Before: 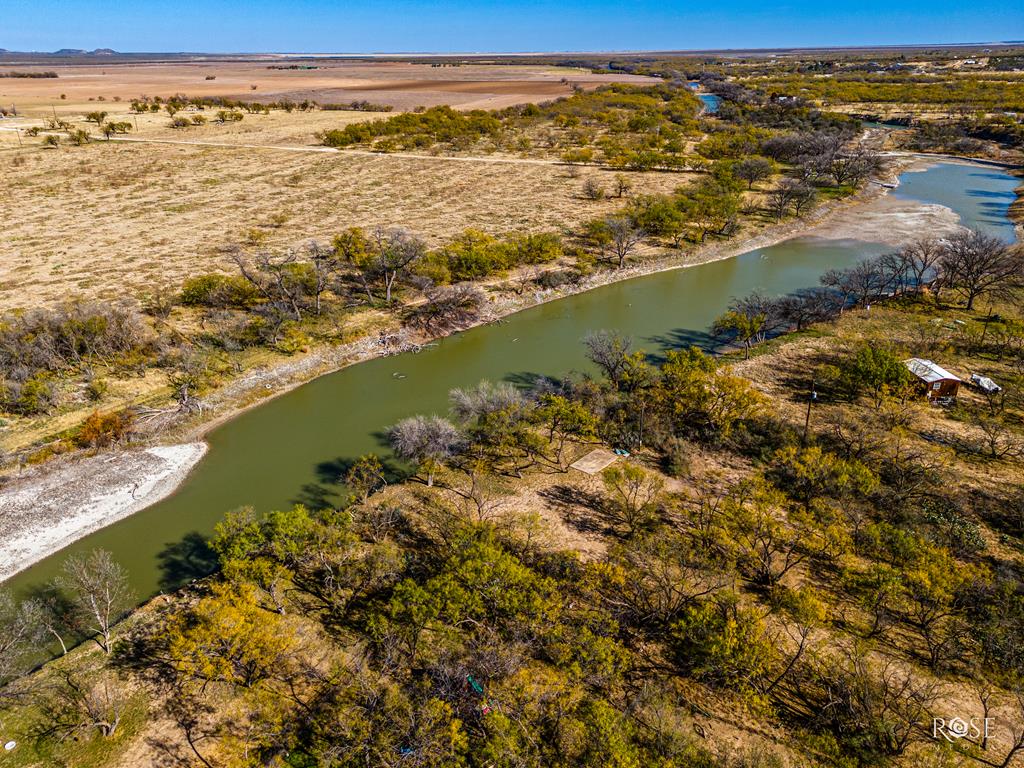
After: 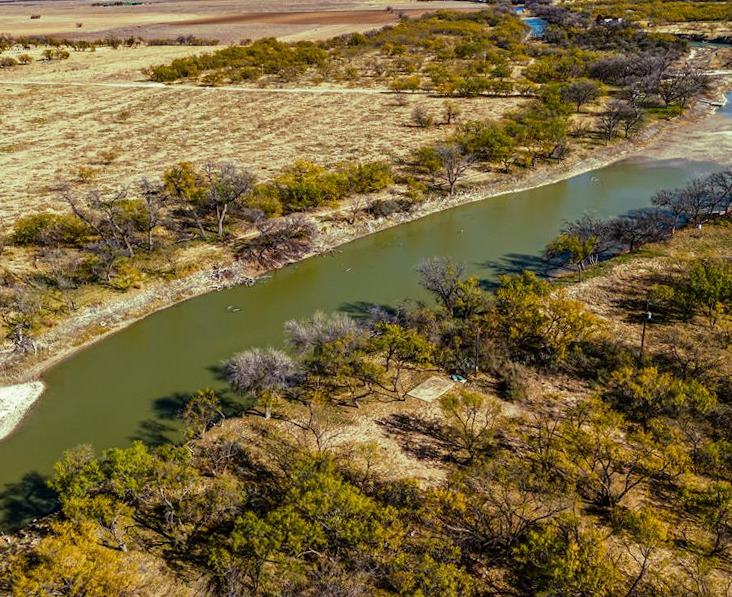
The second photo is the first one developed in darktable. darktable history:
crop and rotate: left 17.046%, top 10.659%, right 12.989%, bottom 14.553%
split-toning: shadows › hue 290.82°, shadows › saturation 0.34, highlights › saturation 0.38, balance 0, compress 50%
rotate and perspective: rotation -1.77°, lens shift (horizontal) 0.004, automatic cropping off
